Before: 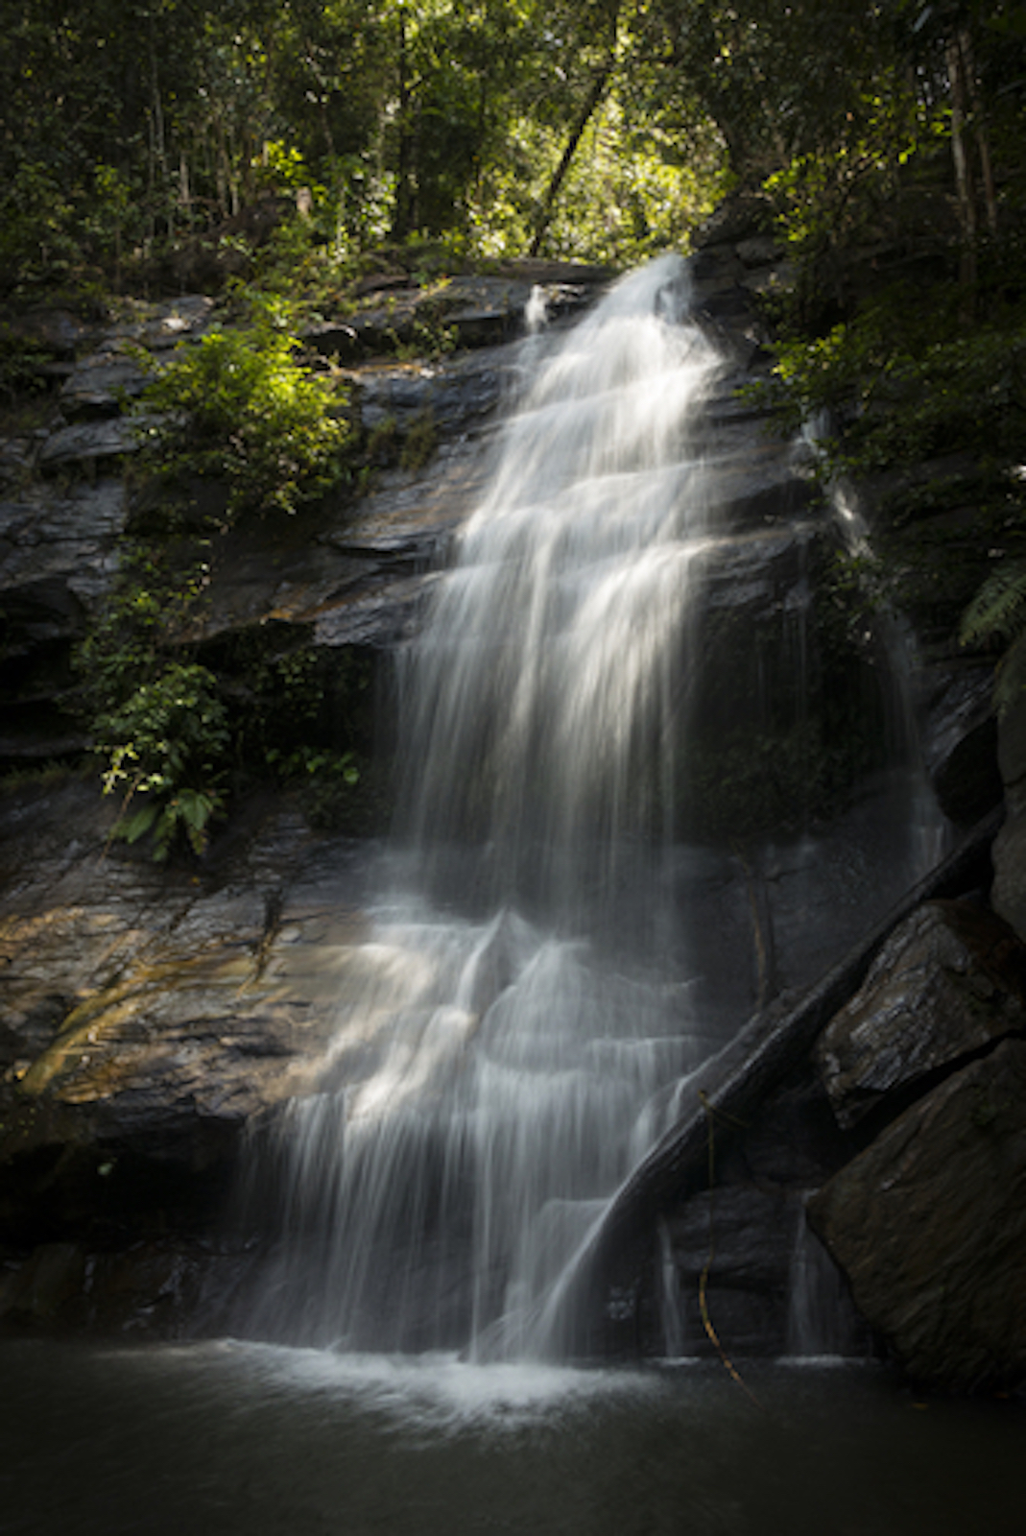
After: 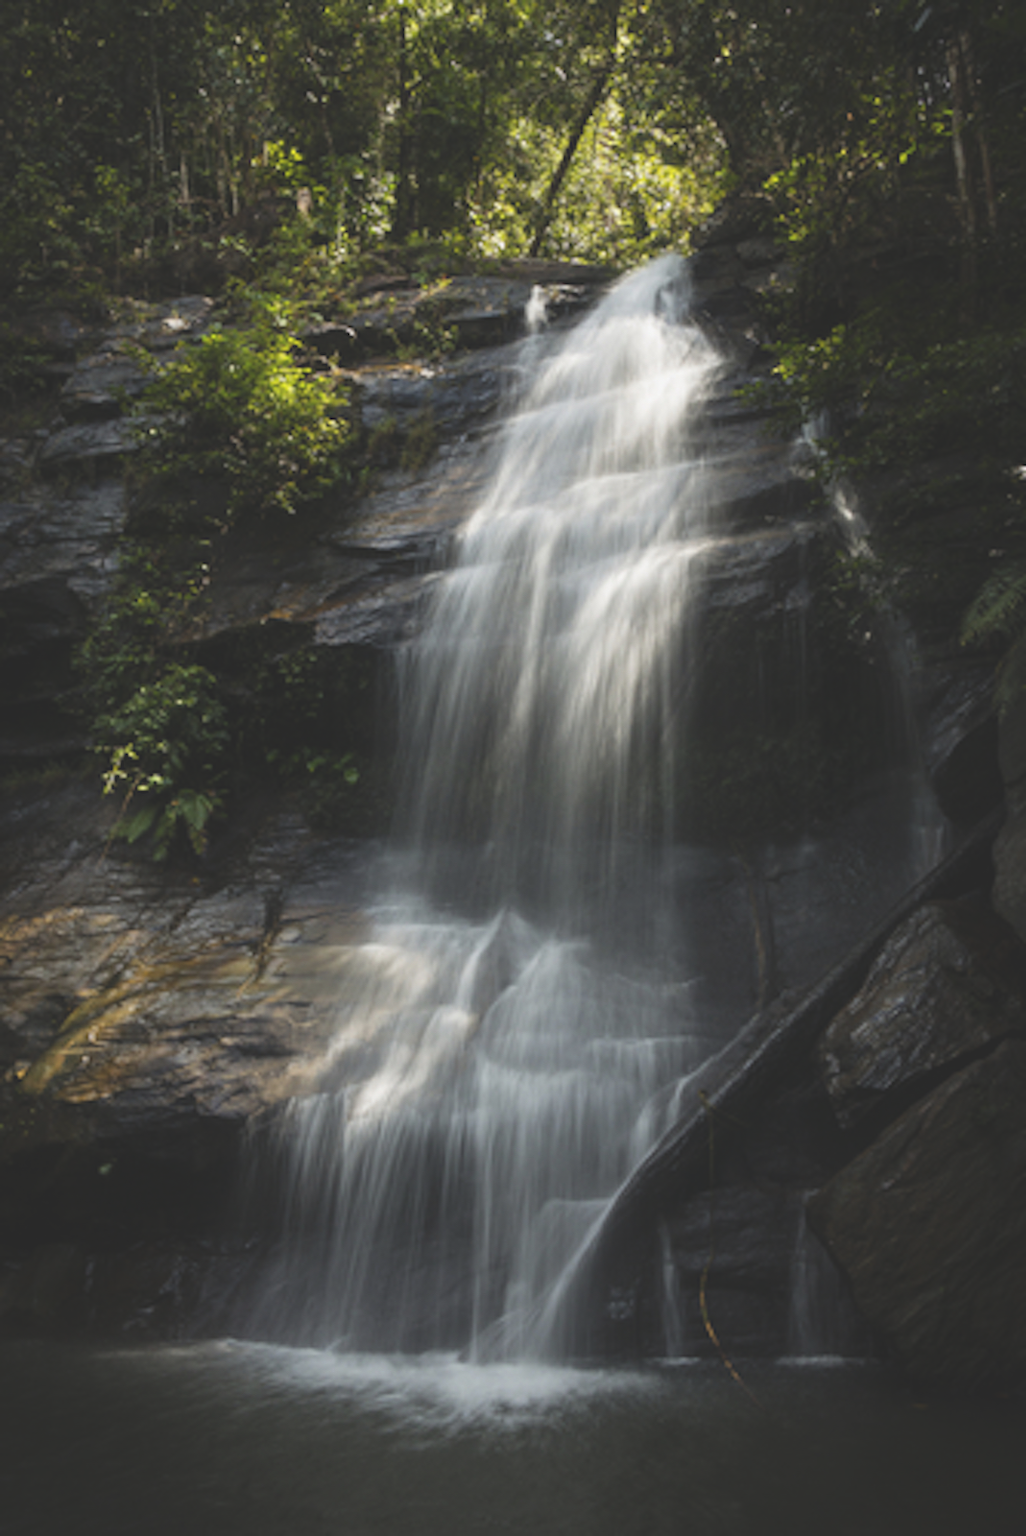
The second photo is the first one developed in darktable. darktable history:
exposure: black level correction -0.024, exposure -0.118 EV, compensate highlight preservation false
